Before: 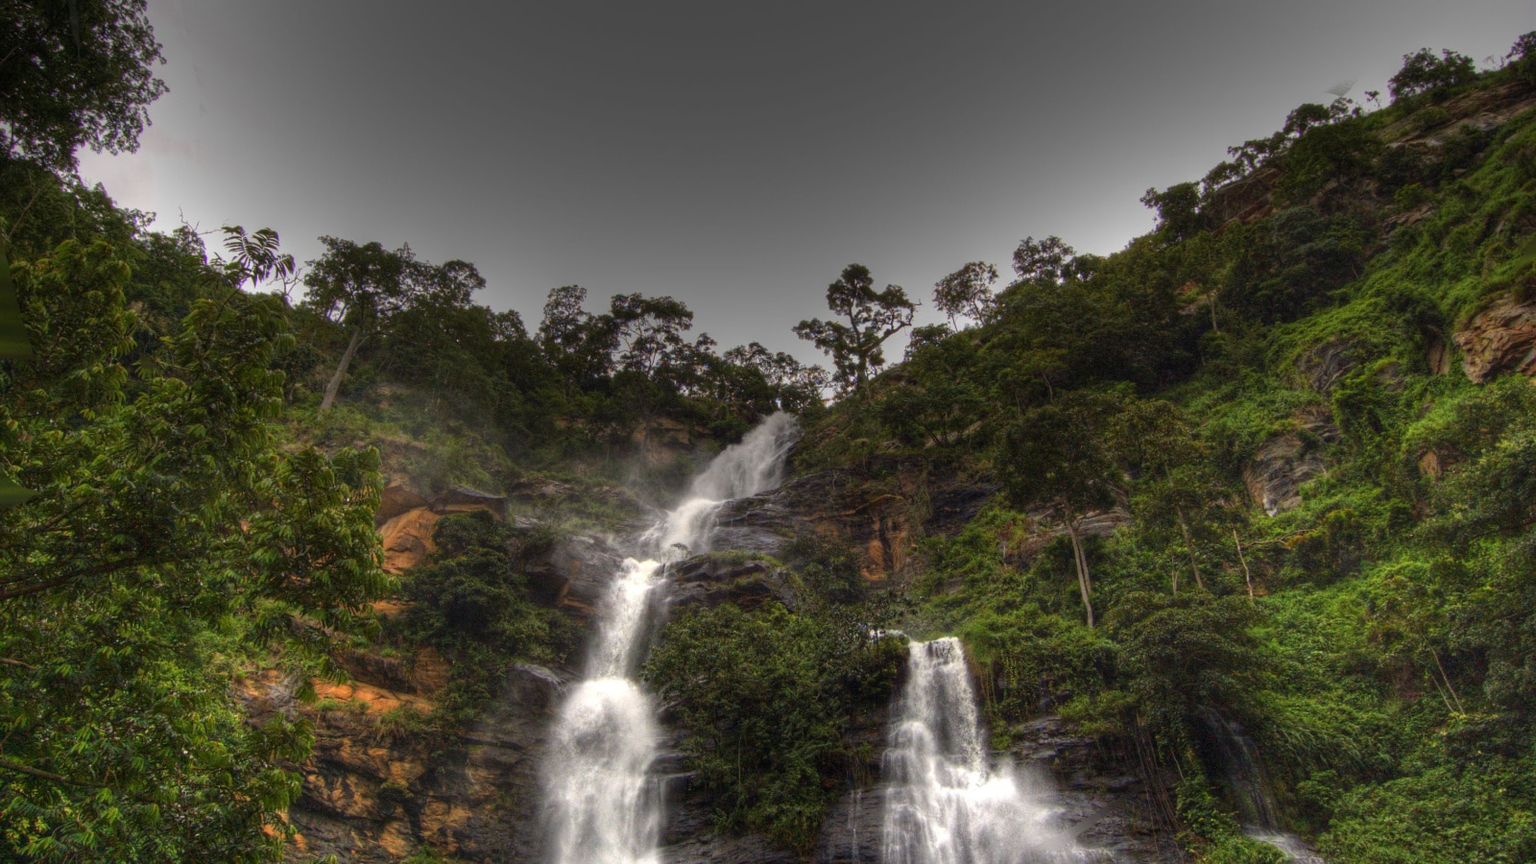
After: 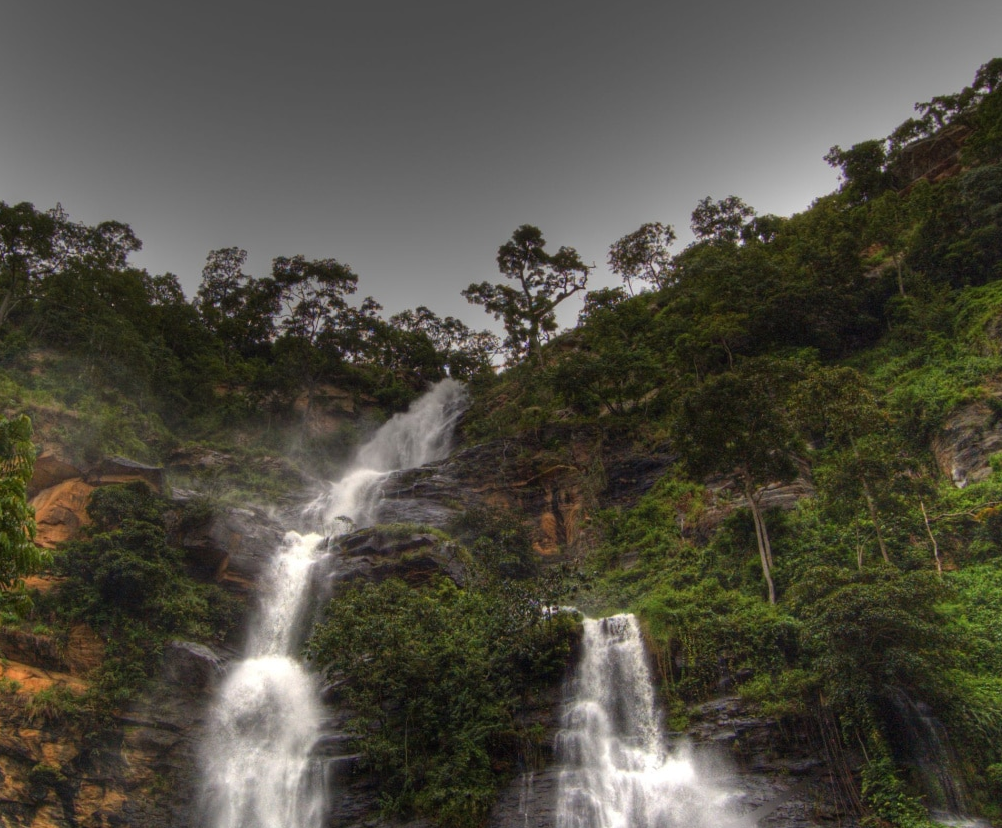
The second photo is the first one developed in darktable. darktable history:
crop and rotate: left 22.756%, top 5.646%, right 14.568%, bottom 2.293%
